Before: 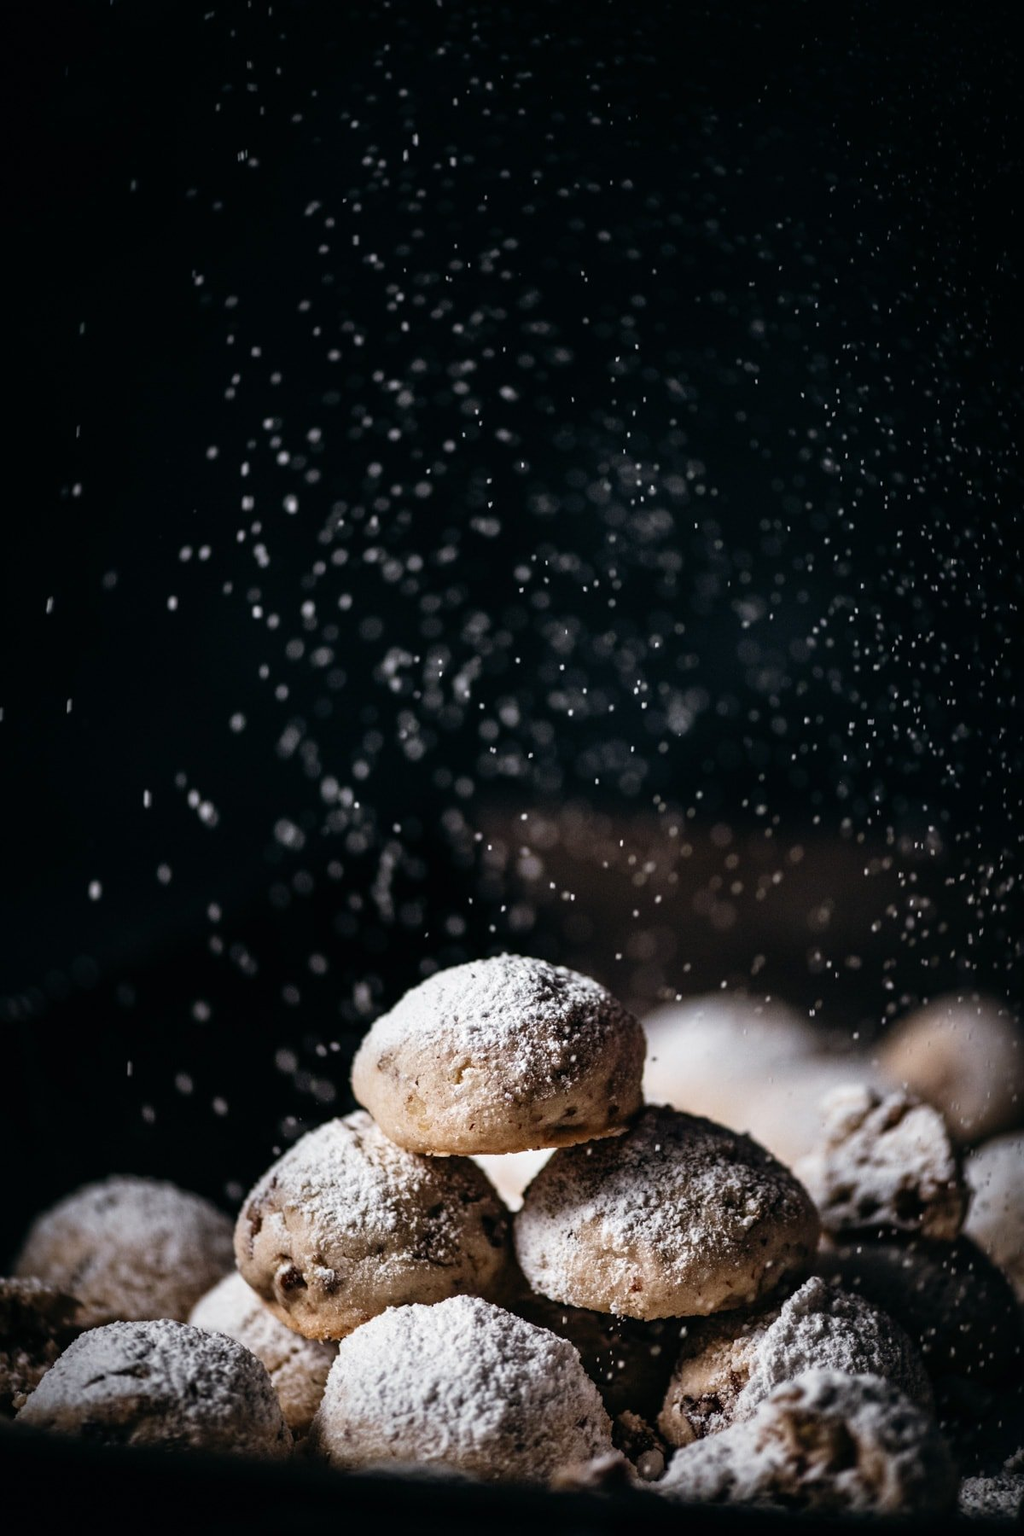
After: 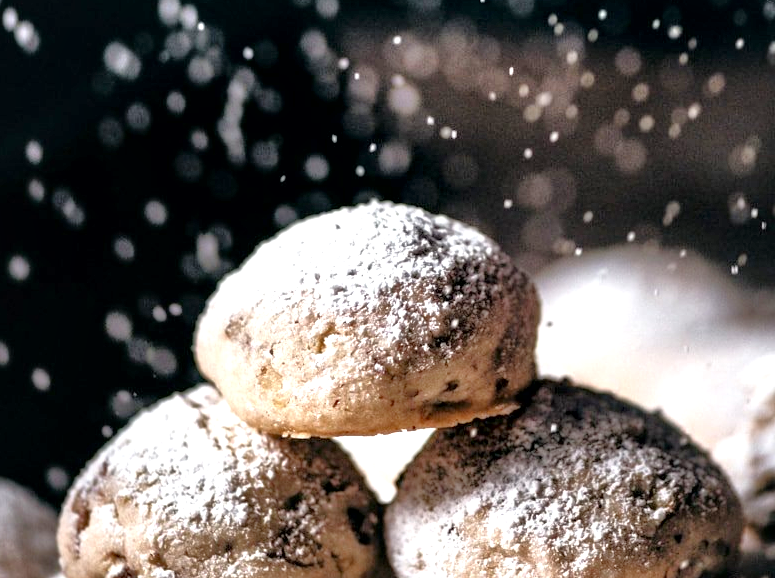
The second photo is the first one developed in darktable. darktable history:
local contrast: mode bilateral grid, contrast 25, coarseness 61, detail 152%, midtone range 0.2
exposure: exposure 0.632 EV, compensate highlight preservation false
tone equalizer: -7 EV 0.155 EV, -6 EV 0.564 EV, -5 EV 1.18 EV, -4 EV 1.31 EV, -3 EV 1.17 EV, -2 EV 0.6 EV, -1 EV 0.161 EV
shadows and highlights: radius 332, shadows 53.78, highlights -99.52, compress 94.27%, soften with gaussian
crop: left 18.138%, top 50.956%, right 17.253%, bottom 16.901%
